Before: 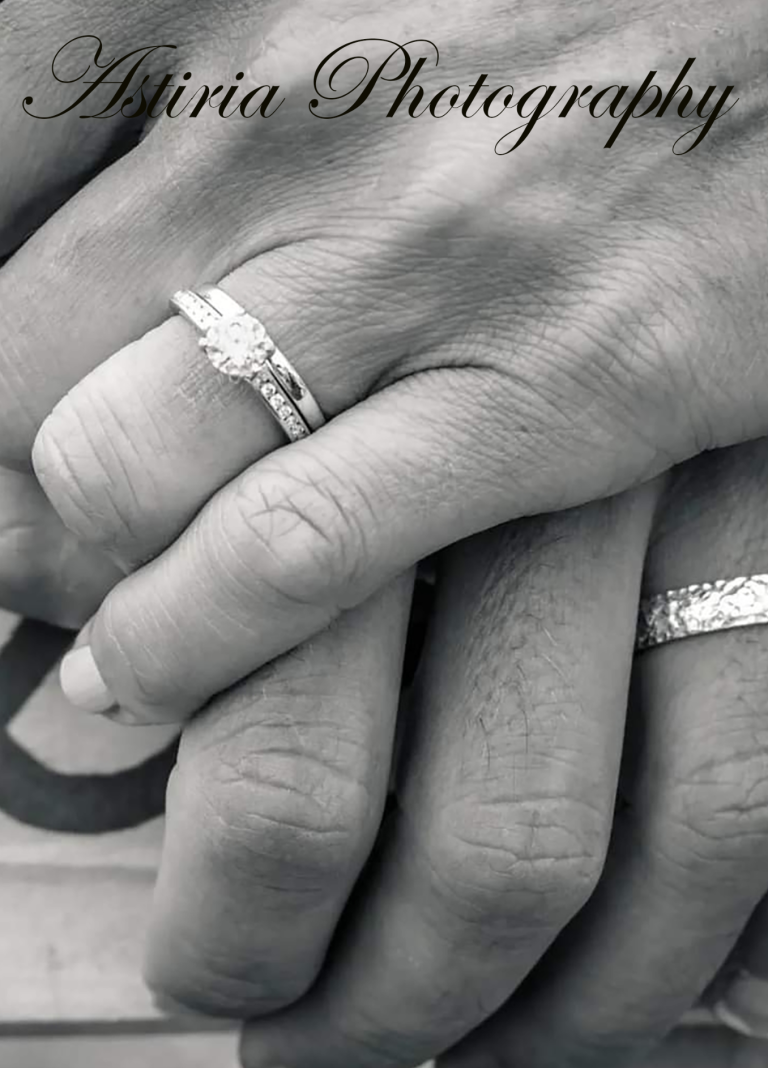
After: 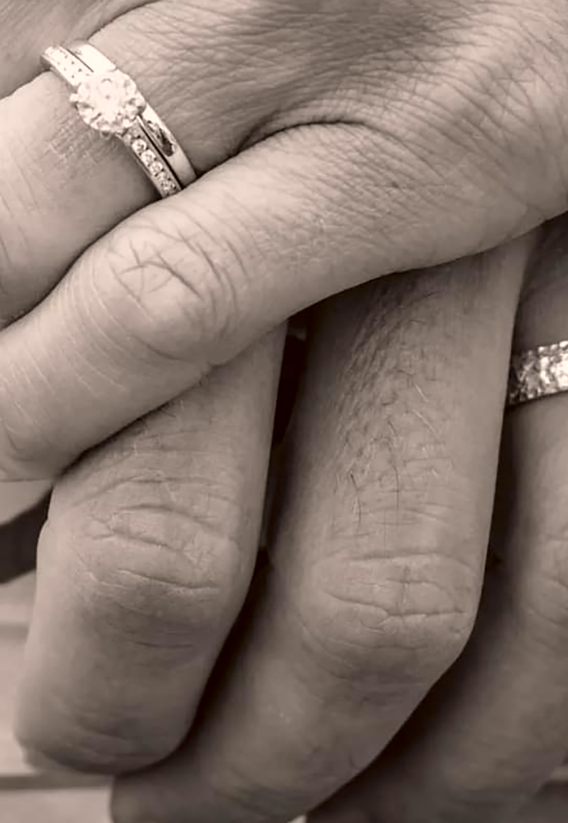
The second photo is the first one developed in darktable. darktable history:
color correction: highlights a* 6.27, highlights b* 8.19, shadows a* 5.94, shadows b* 7.23, saturation 0.9
crop: left 16.871%, top 22.857%, right 9.116%
